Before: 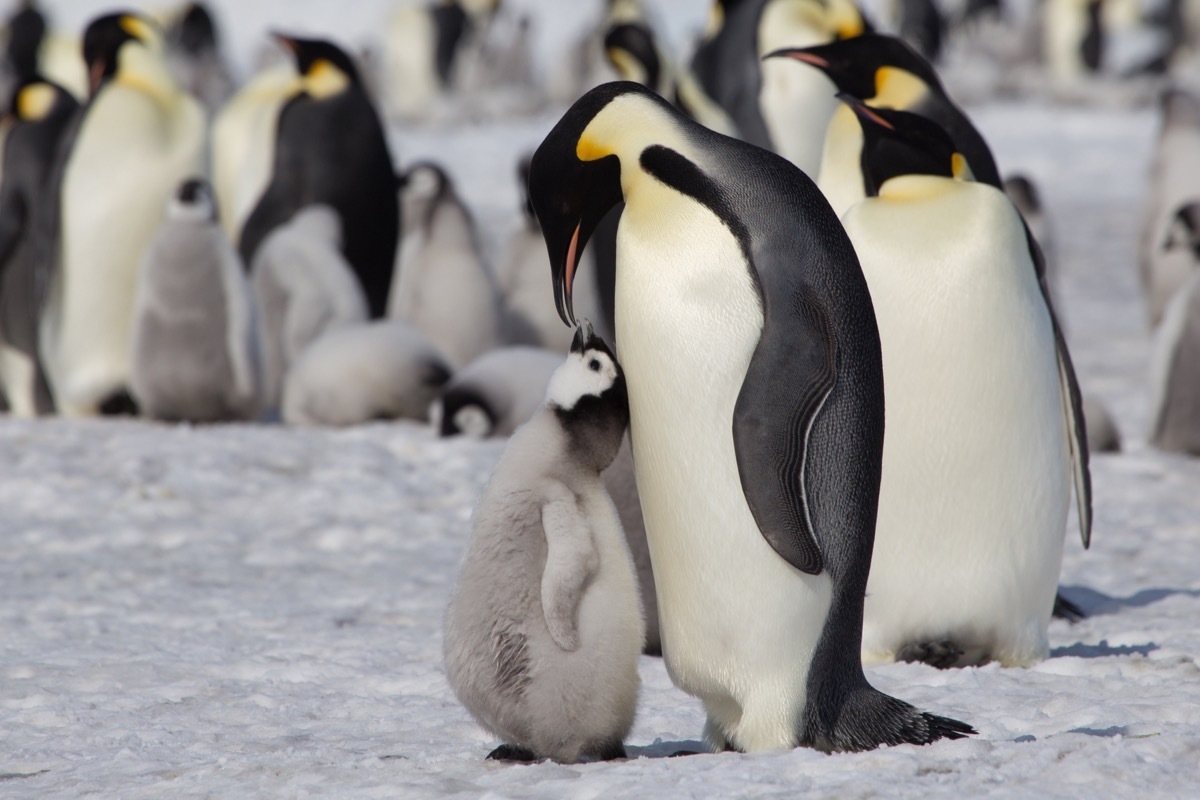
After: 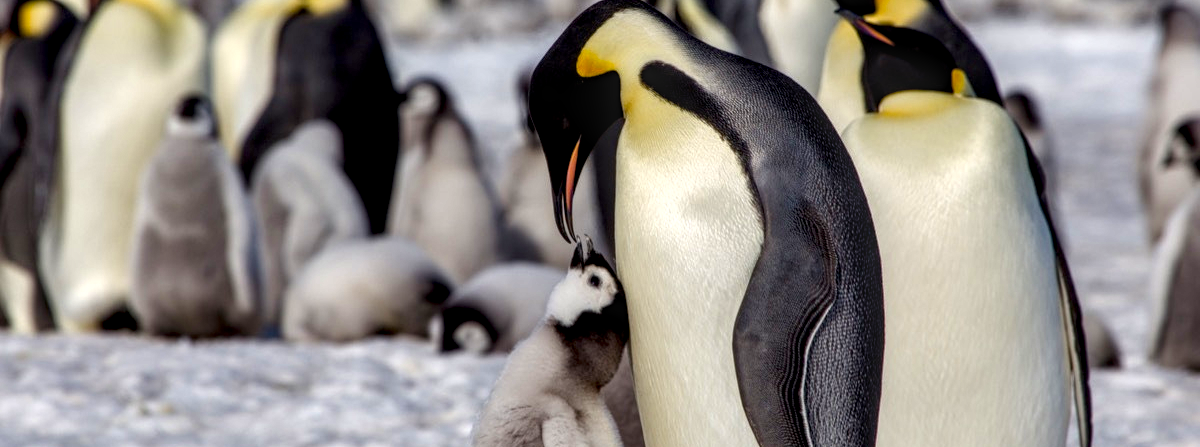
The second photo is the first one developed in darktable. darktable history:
local contrast: highlights 1%, shadows 4%, detail 181%
crop and rotate: top 10.596%, bottom 33.431%
color balance rgb: global offset › luminance -0.491%, linear chroma grading › global chroma 22.931%, perceptual saturation grading › global saturation 20%, perceptual saturation grading › highlights -25.453%, perceptual saturation grading › shadows 25.416%, global vibrance 30.315%, contrast 9.456%
